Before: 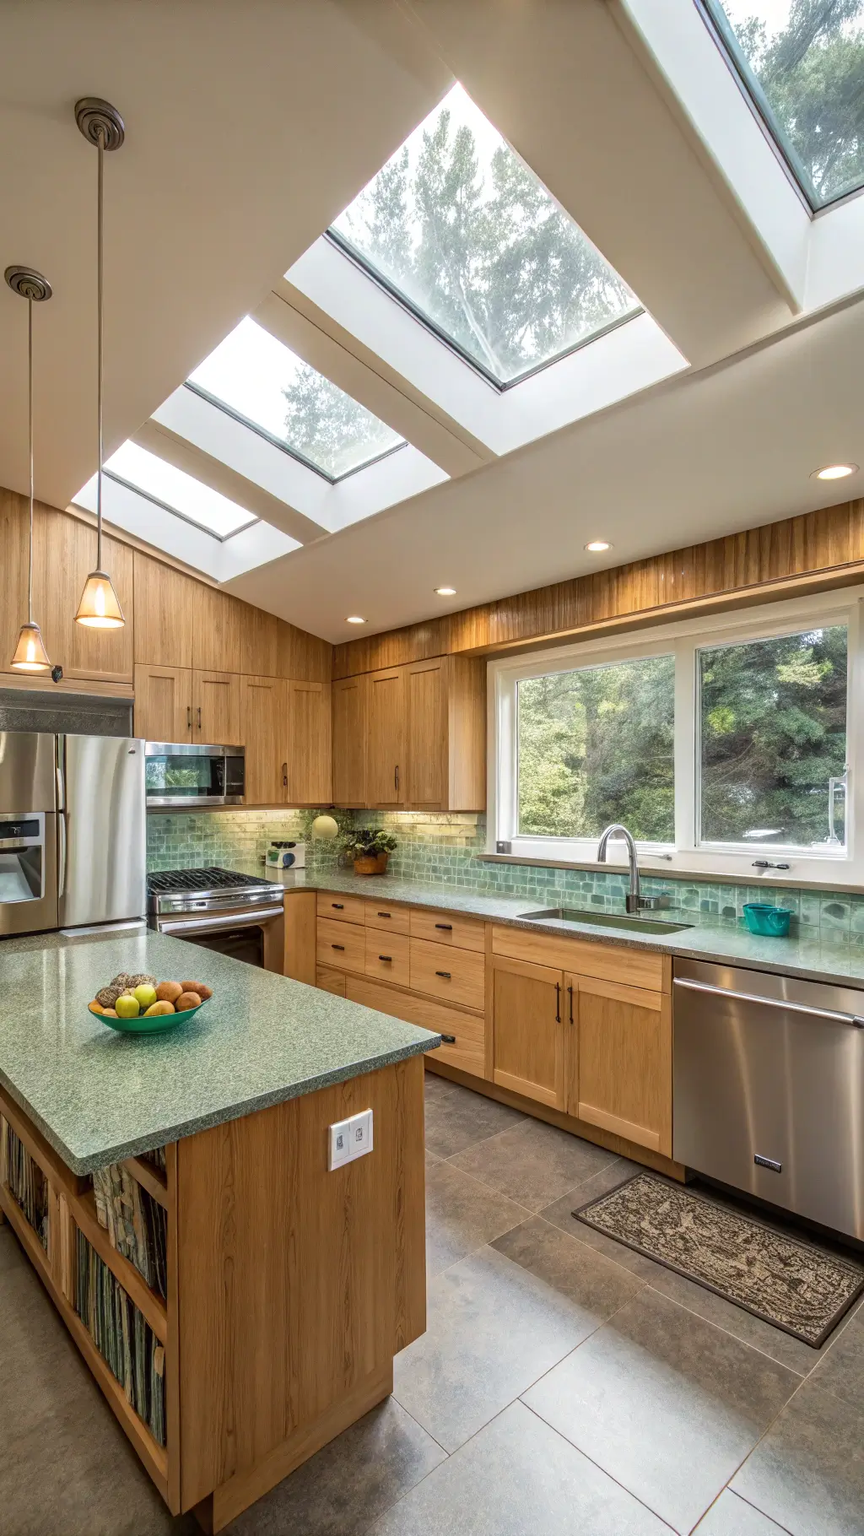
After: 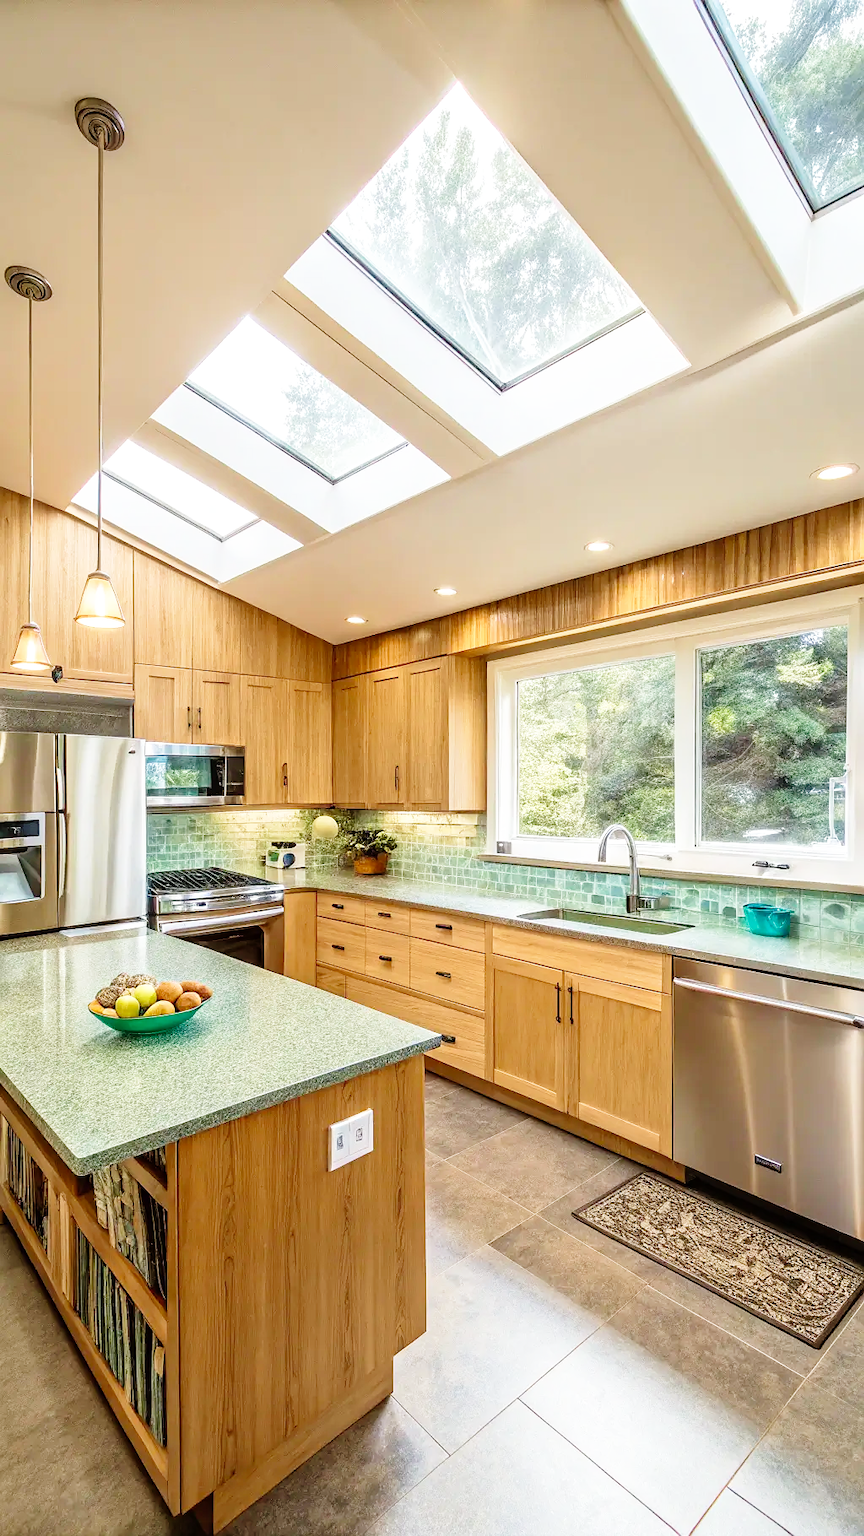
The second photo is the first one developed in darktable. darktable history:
base curve: curves: ch0 [(0, 0) (0.008, 0.007) (0.022, 0.029) (0.048, 0.089) (0.092, 0.197) (0.191, 0.399) (0.275, 0.534) (0.357, 0.65) (0.477, 0.78) (0.542, 0.833) (0.799, 0.973) (1, 1)], preserve colors none
sharpen: radius 0.969, amount 0.604
velvia: on, module defaults
